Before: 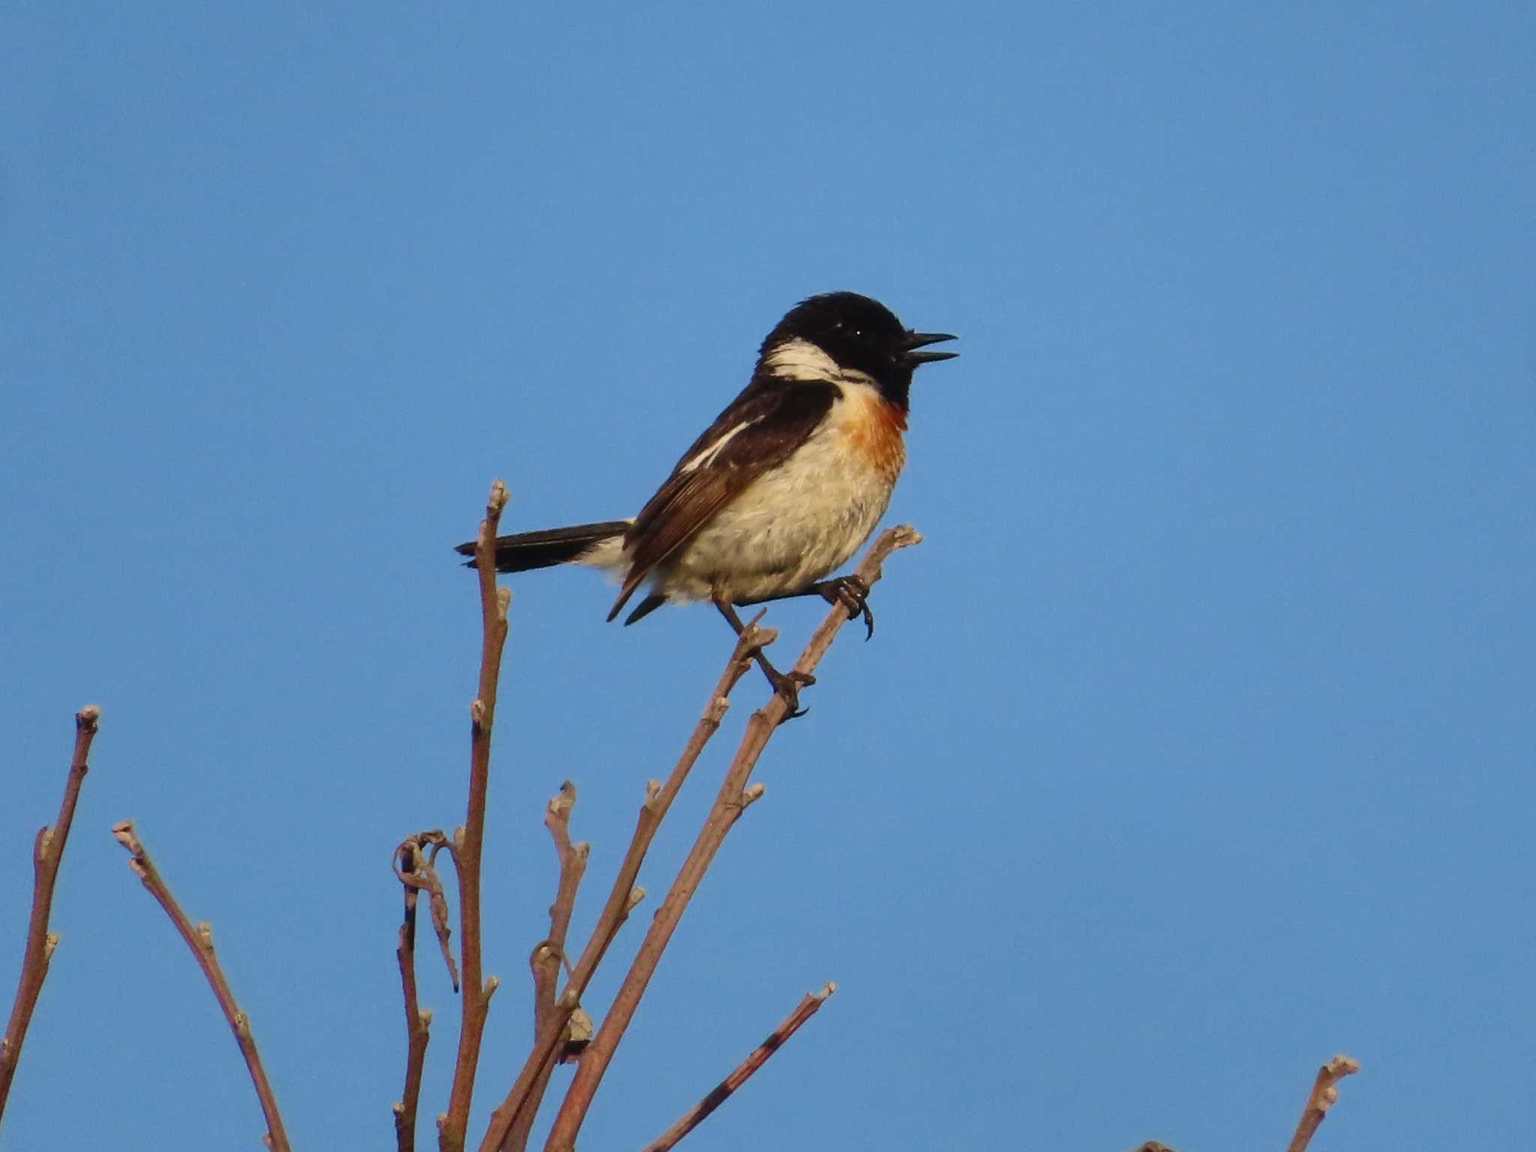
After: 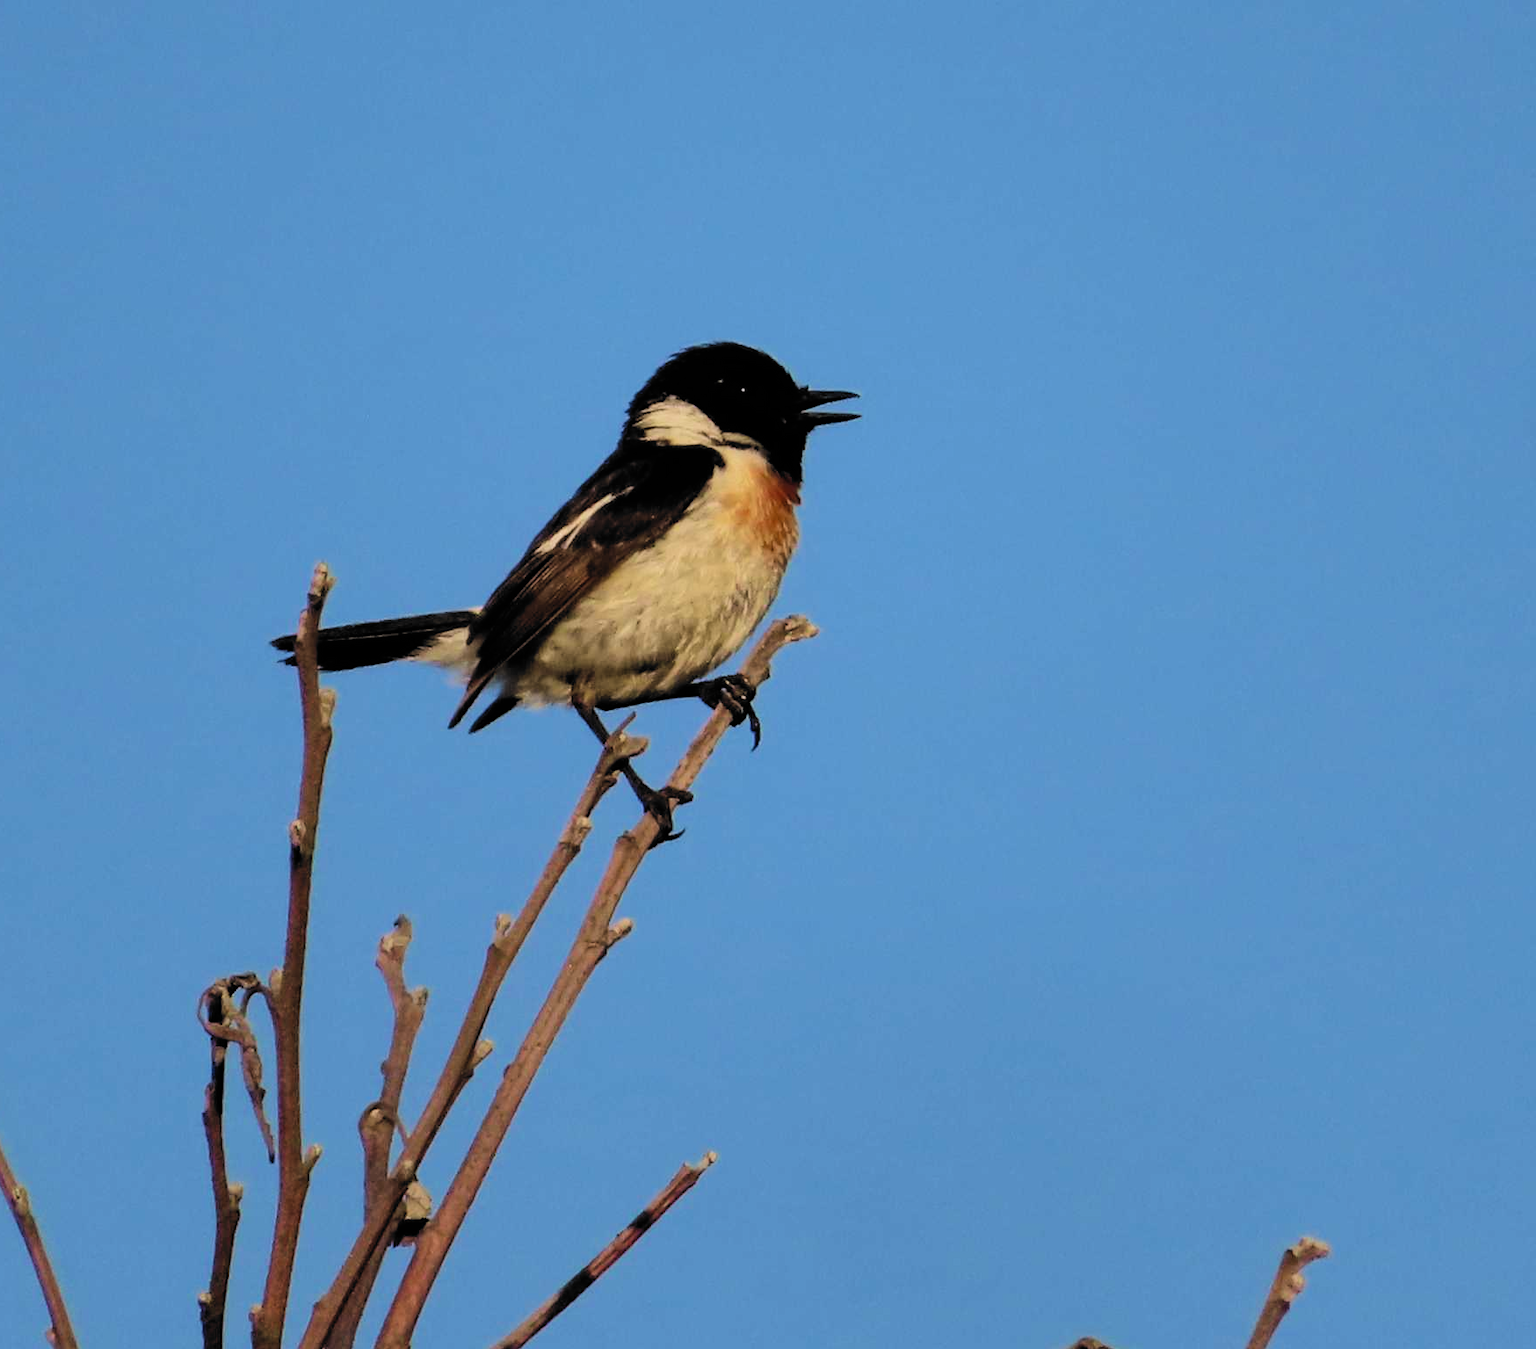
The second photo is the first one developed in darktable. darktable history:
crop and rotate: left 14.604%
velvia: on, module defaults
filmic rgb: black relative exposure -5.13 EV, white relative exposure 3.95 EV, hardness 2.9, contrast 1.3, highlights saturation mix -28.82%, color science v6 (2022)
